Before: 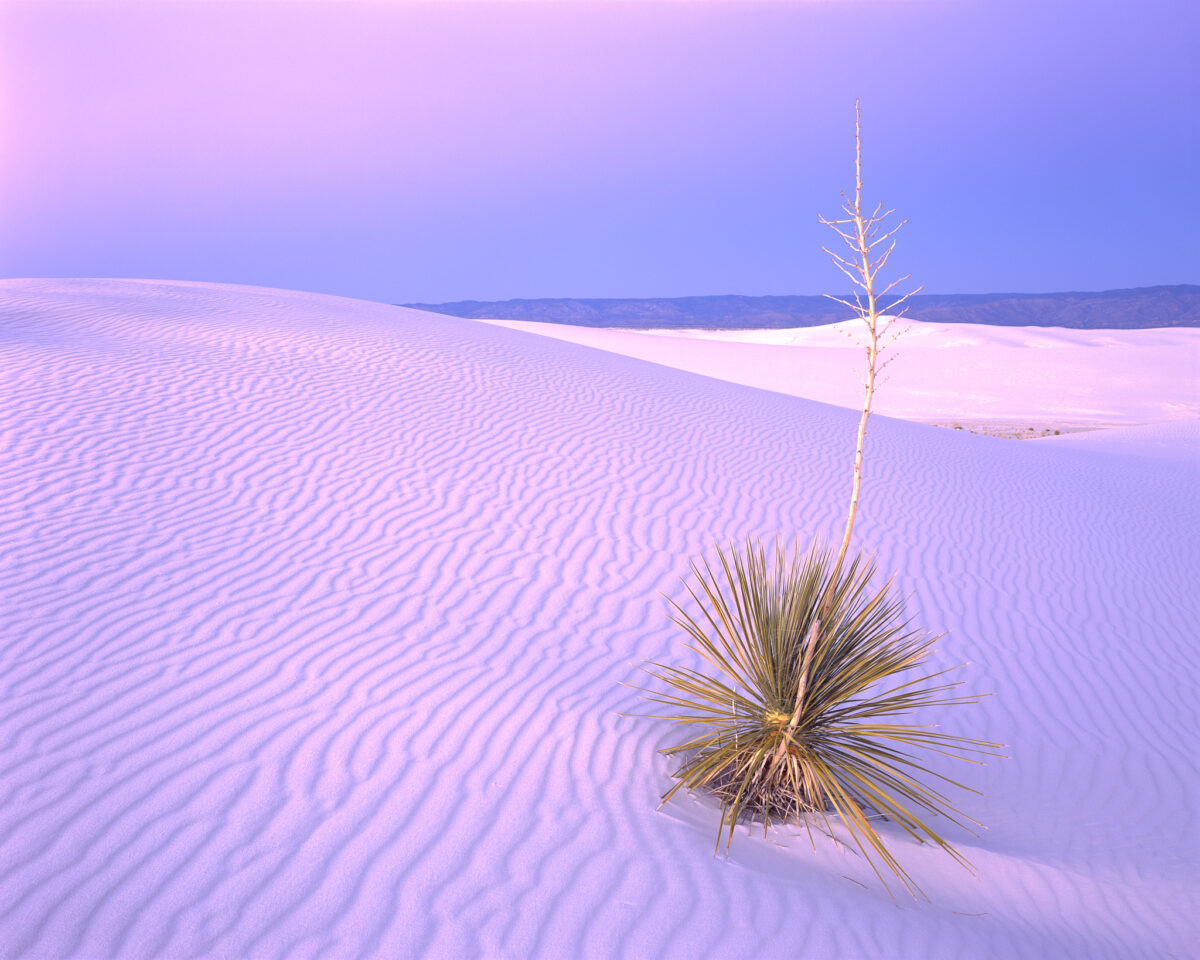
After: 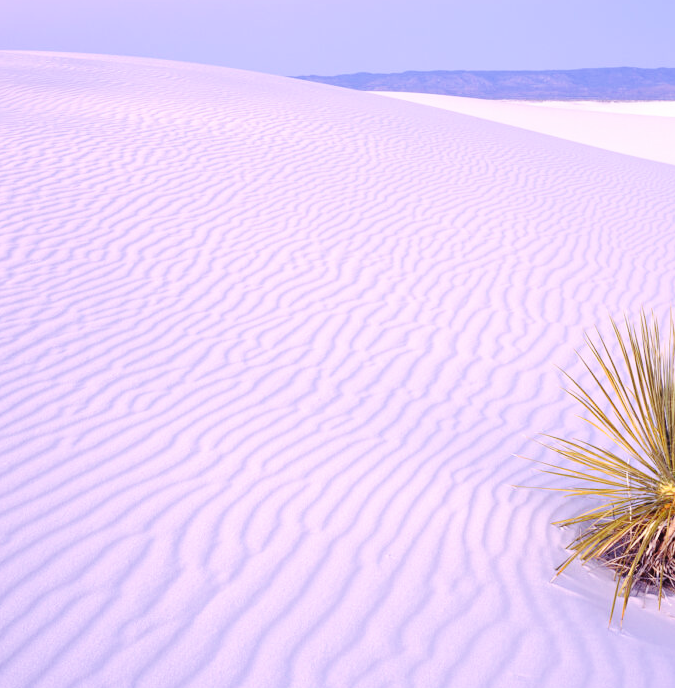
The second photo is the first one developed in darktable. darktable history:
base curve: curves: ch0 [(0, 0) (0.036, 0.025) (0.121, 0.166) (0.206, 0.329) (0.605, 0.79) (1, 1)], preserve colors none
crop: left 8.837%, top 23.794%, right 34.895%, bottom 4.504%
